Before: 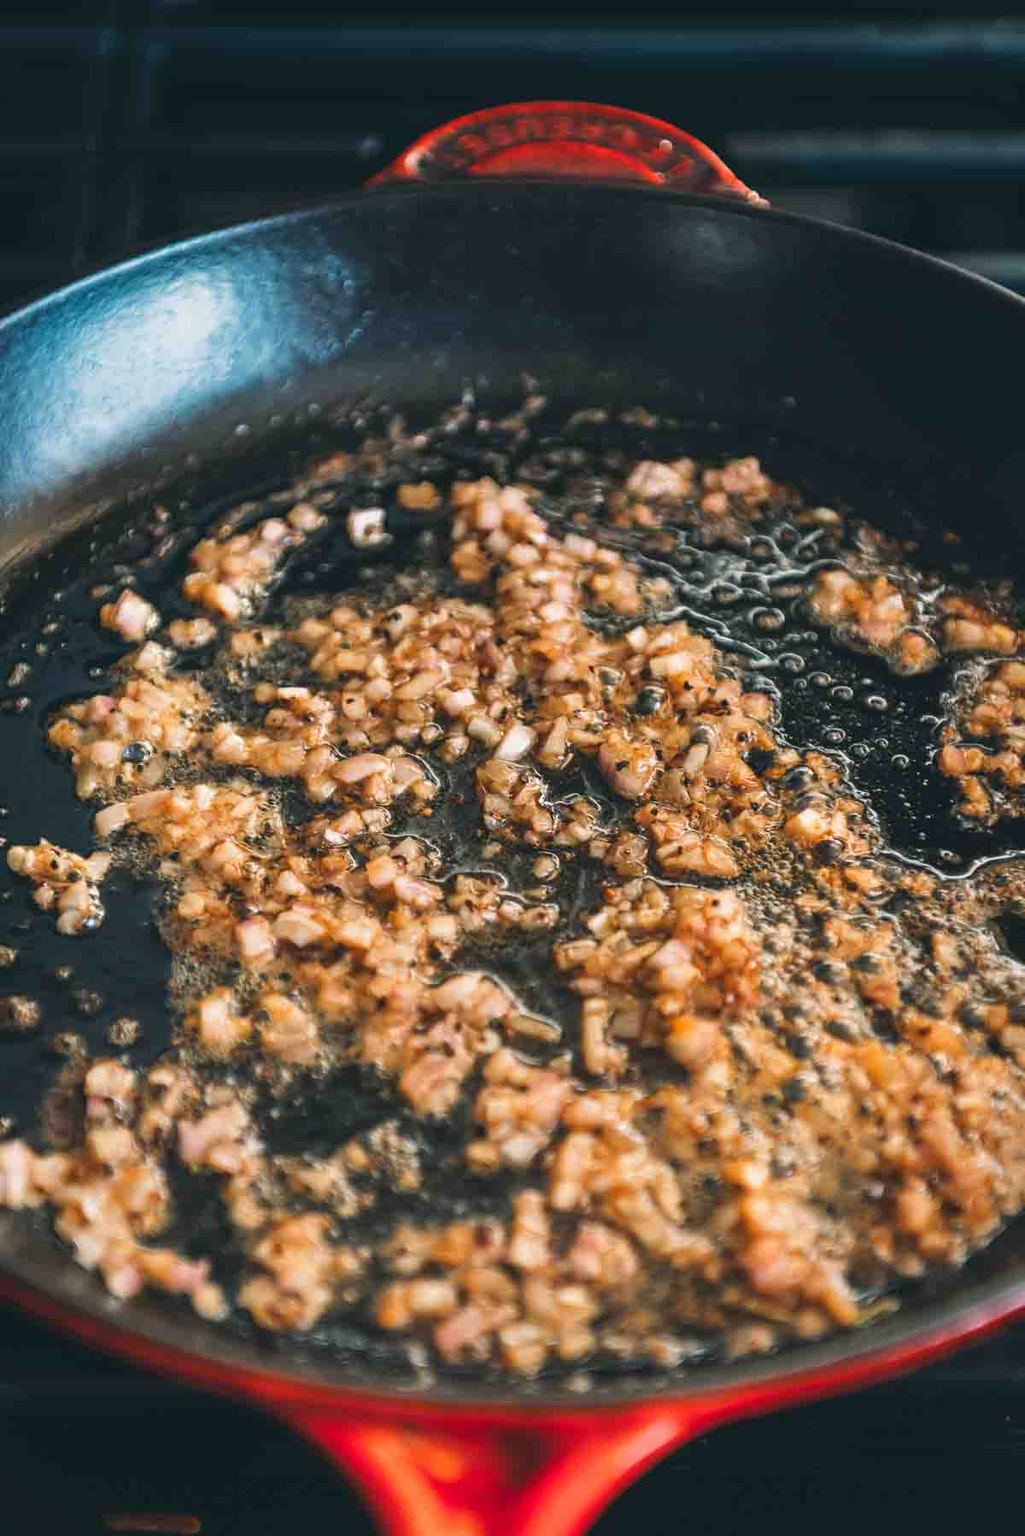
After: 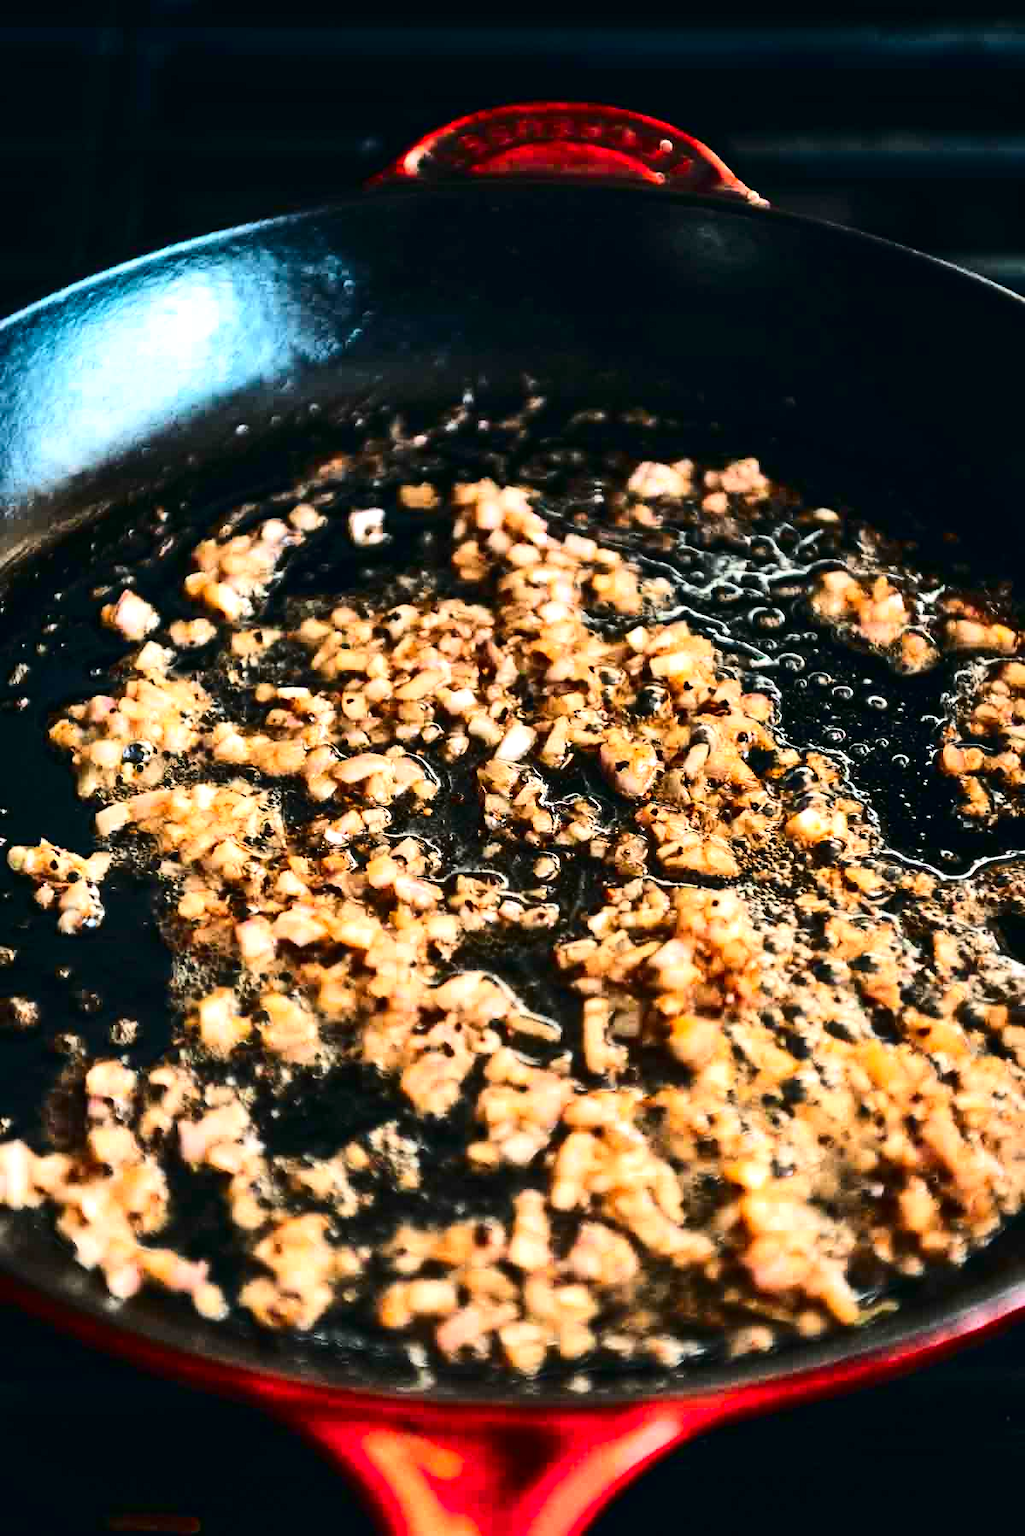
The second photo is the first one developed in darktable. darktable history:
contrast brightness saturation: contrast 0.313, brightness -0.078, saturation 0.173
tone equalizer: -8 EV -0.759 EV, -7 EV -0.71 EV, -6 EV -0.567 EV, -5 EV -0.363 EV, -3 EV 0.403 EV, -2 EV 0.6 EV, -1 EV 0.693 EV, +0 EV 0.766 EV, edges refinement/feathering 500, mask exposure compensation -1.25 EV, preserve details no
